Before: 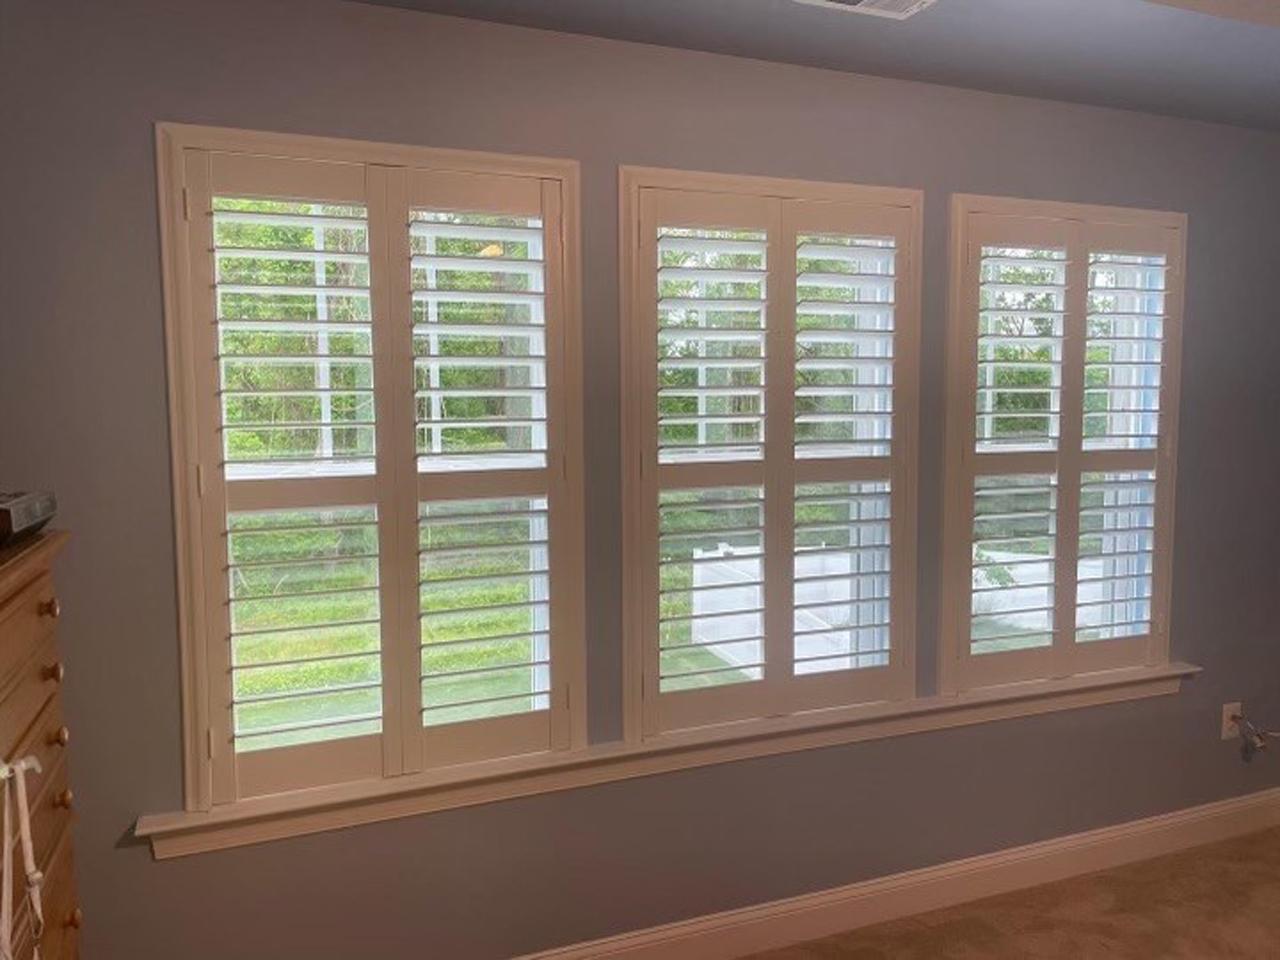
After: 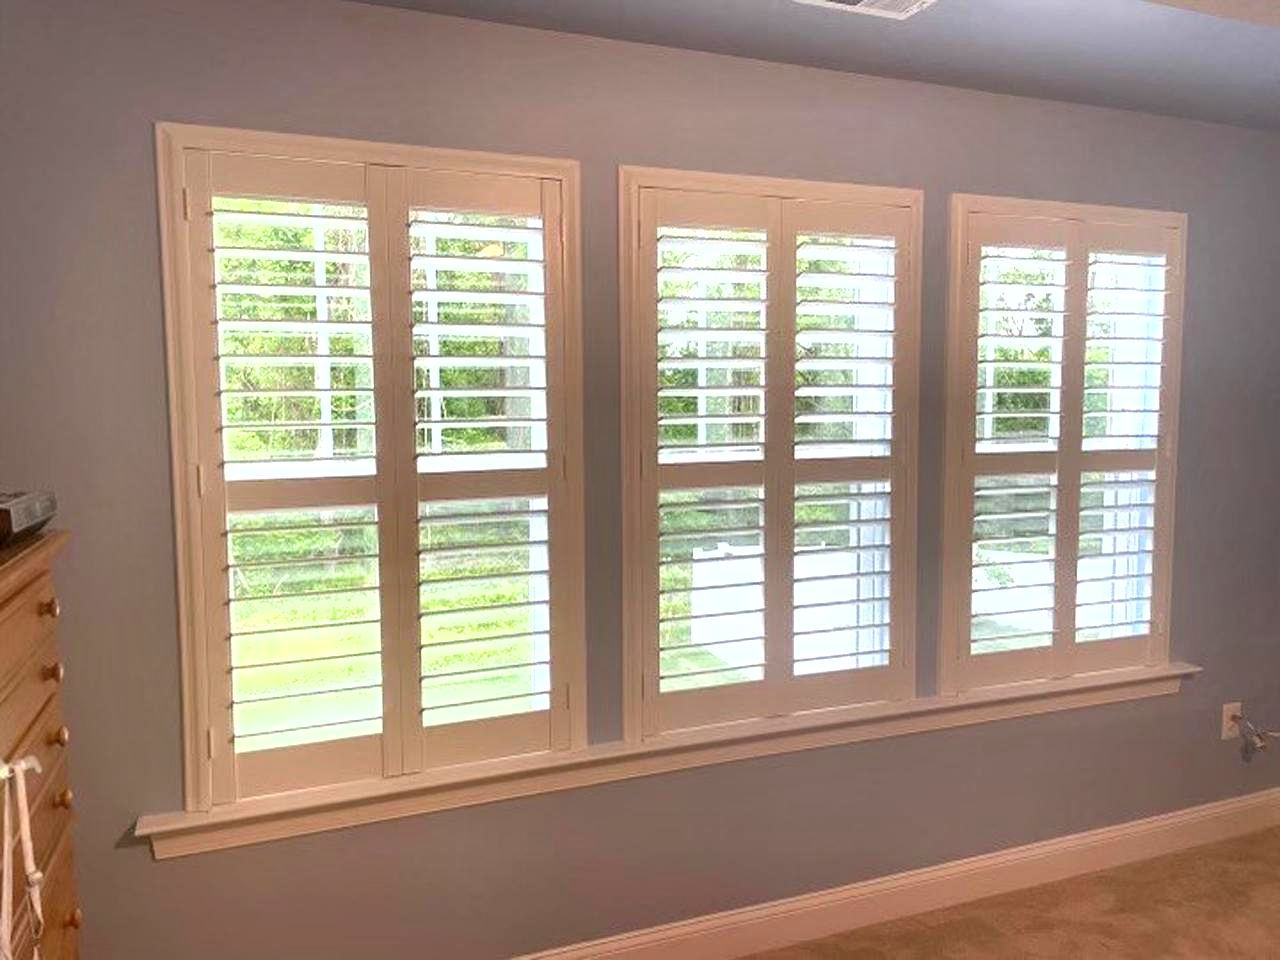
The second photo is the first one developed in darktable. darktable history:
white balance: emerald 1
shadows and highlights: low approximation 0.01, soften with gaussian
exposure: black level correction 0.001, exposure 0.955 EV, compensate exposure bias true, compensate highlight preservation false
